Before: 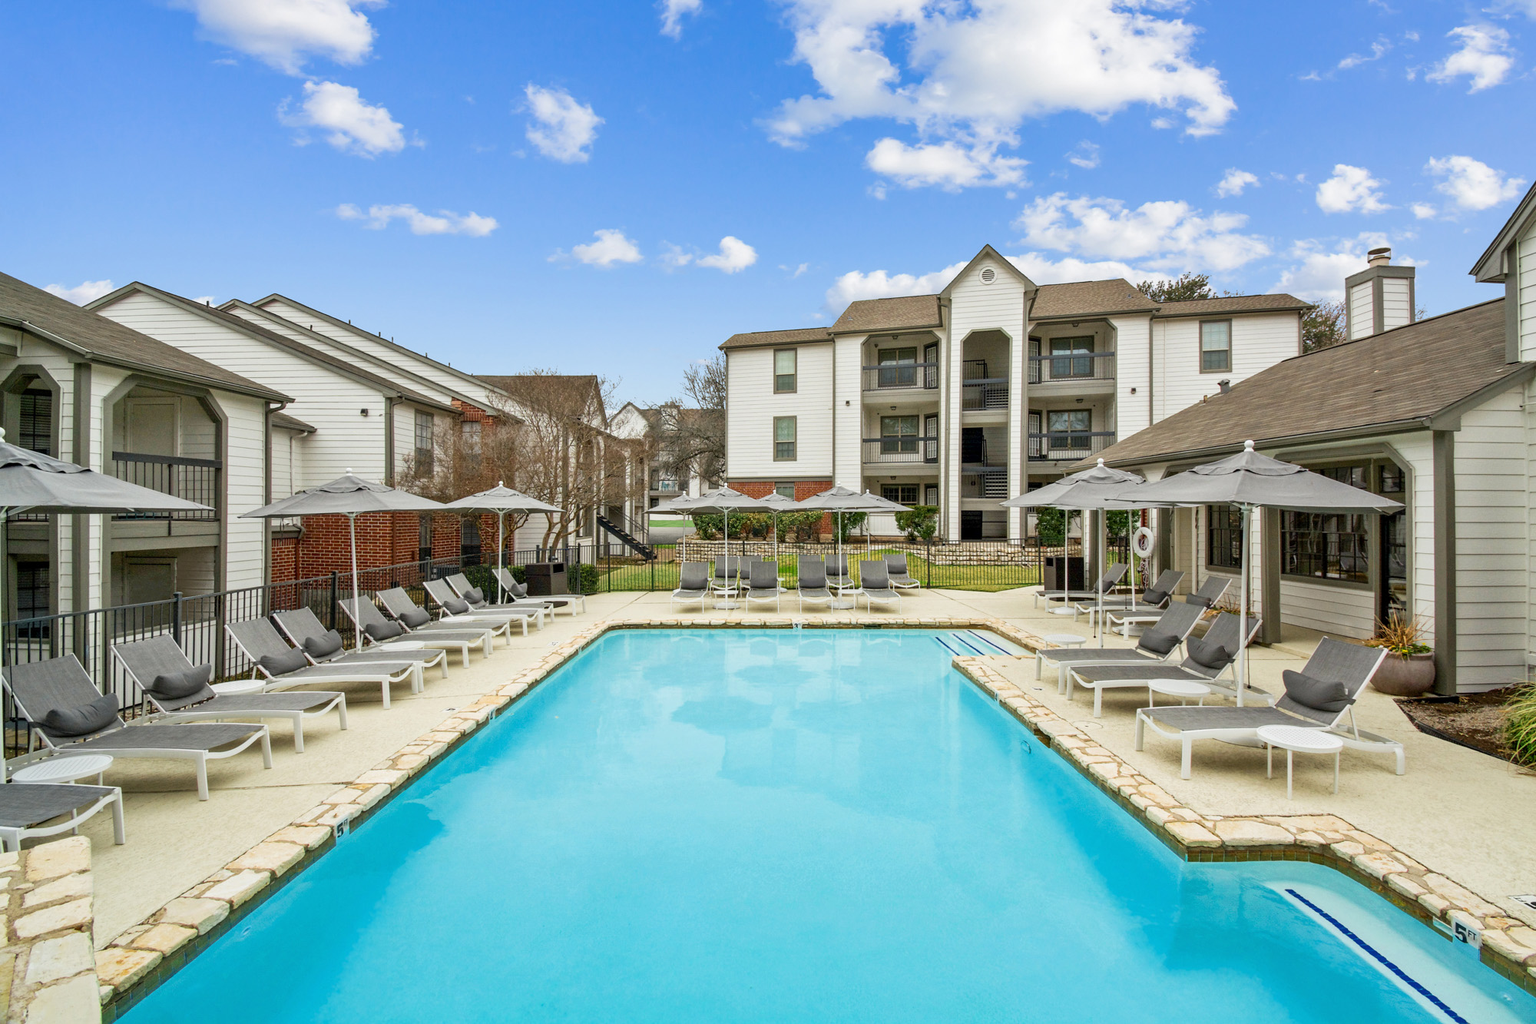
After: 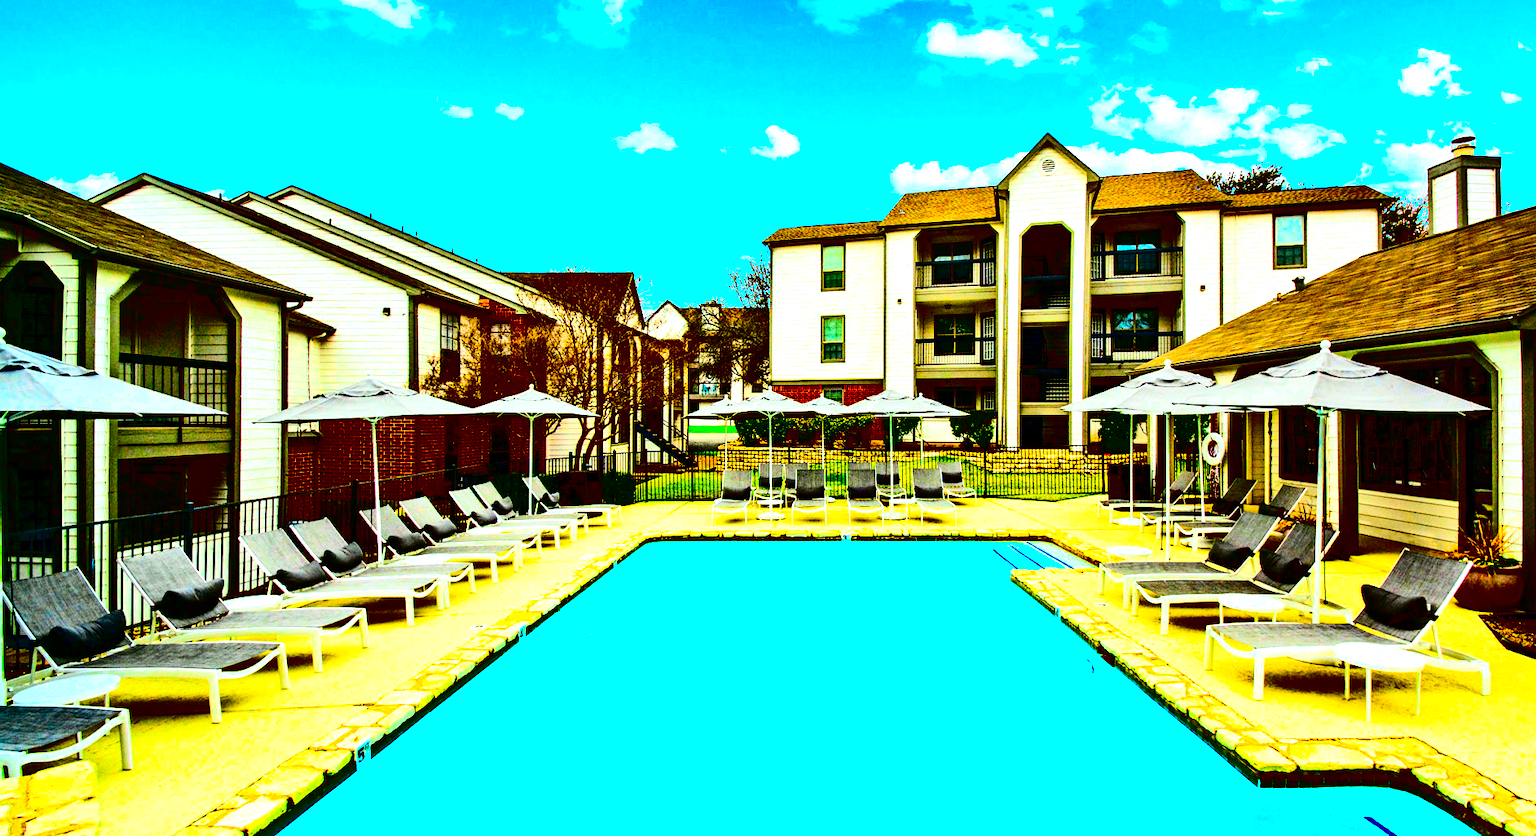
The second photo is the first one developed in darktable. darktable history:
color balance rgb: linear chroma grading › global chroma 20%, perceptual saturation grading › global saturation 65%, perceptual saturation grading › highlights 50%, perceptual saturation grading › shadows 30%, perceptual brilliance grading › global brilliance 12%, perceptual brilliance grading › highlights 15%, global vibrance 20%
color correction: highlights a* -4.18, highlights b* -10.81
contrast brightness saturation: contrast 0.77, brightness -1, saturation 1
crop and rotate: angle 0.03°, top 11.643%, right 5.651%, bottom 11.189%
